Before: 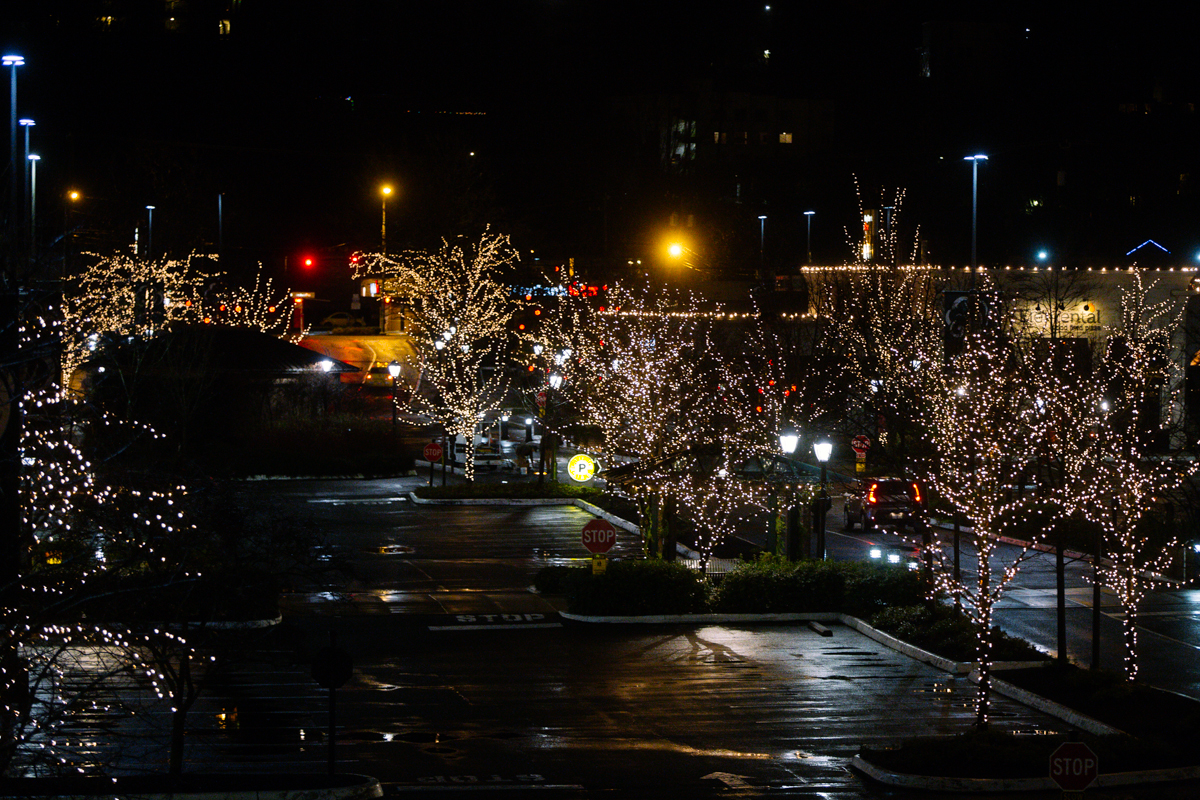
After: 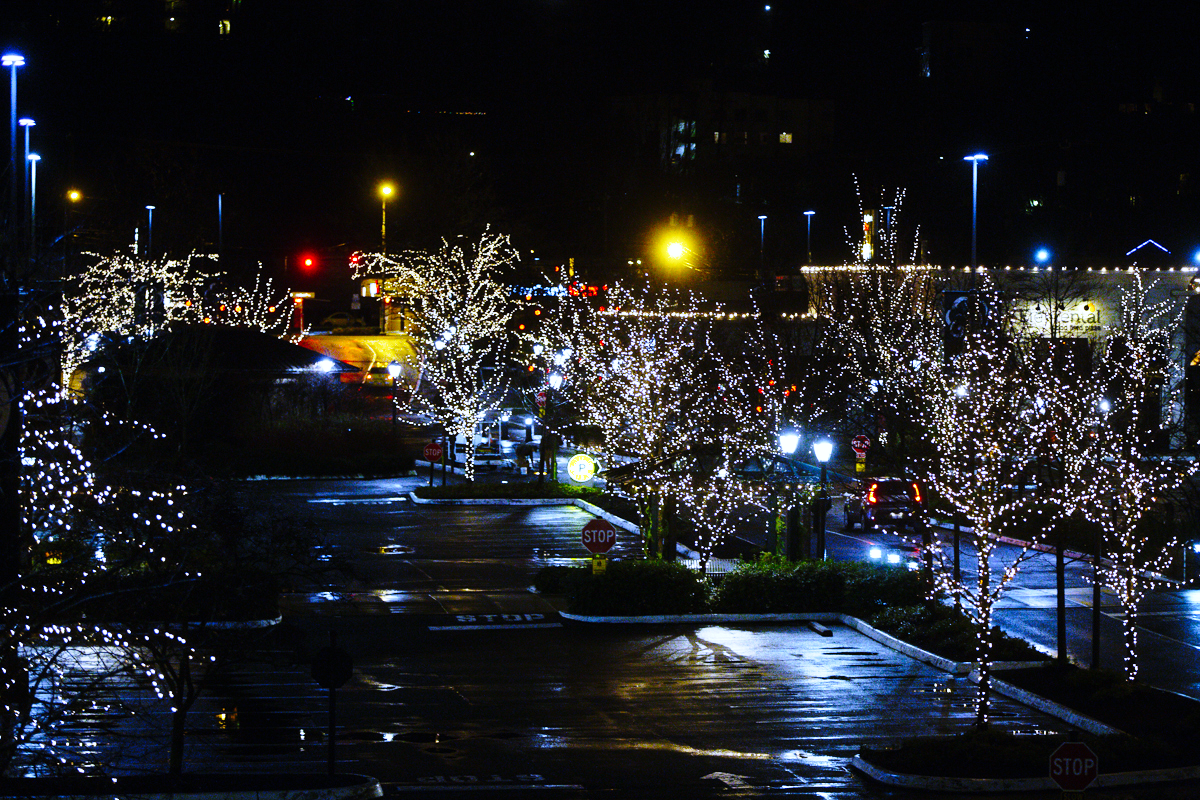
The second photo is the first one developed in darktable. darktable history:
white balance: red 0.766, blue 1.537
base curve: curves: ch0 [(0, 0) (0.028, 0.03) (0.121, 0.232) (0.46, 0.748) (0.859, 0.968) (1, 1)], preserve colors none
exposure: black level correction 0, exposure 0.5 EV, compensate highlight preservation false
